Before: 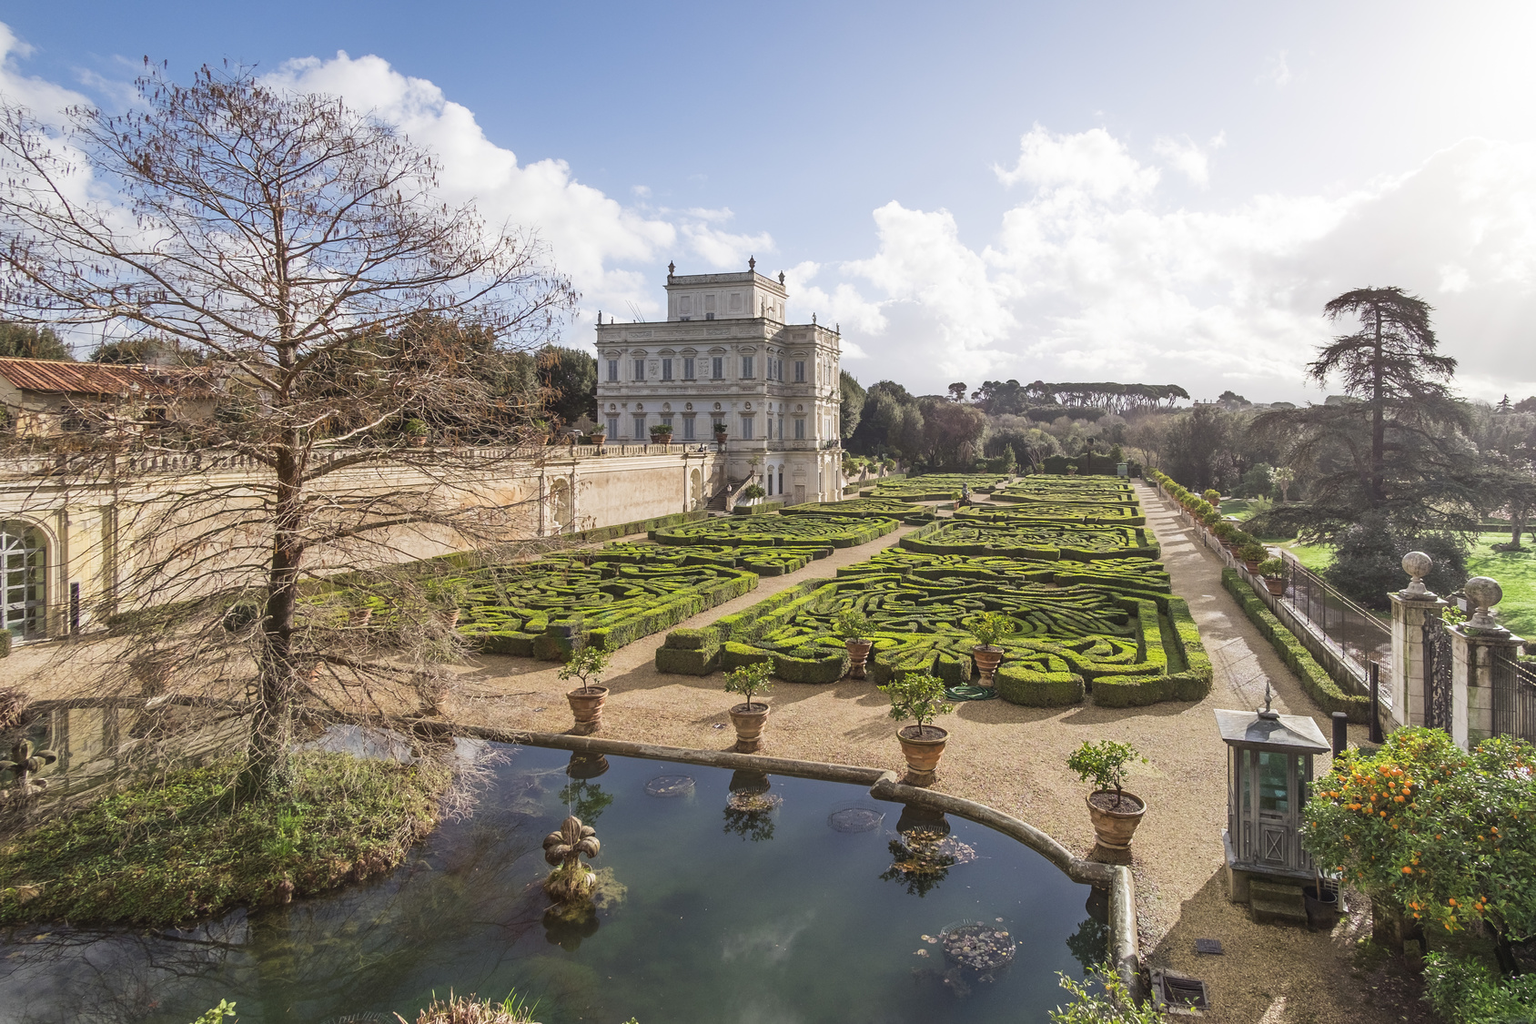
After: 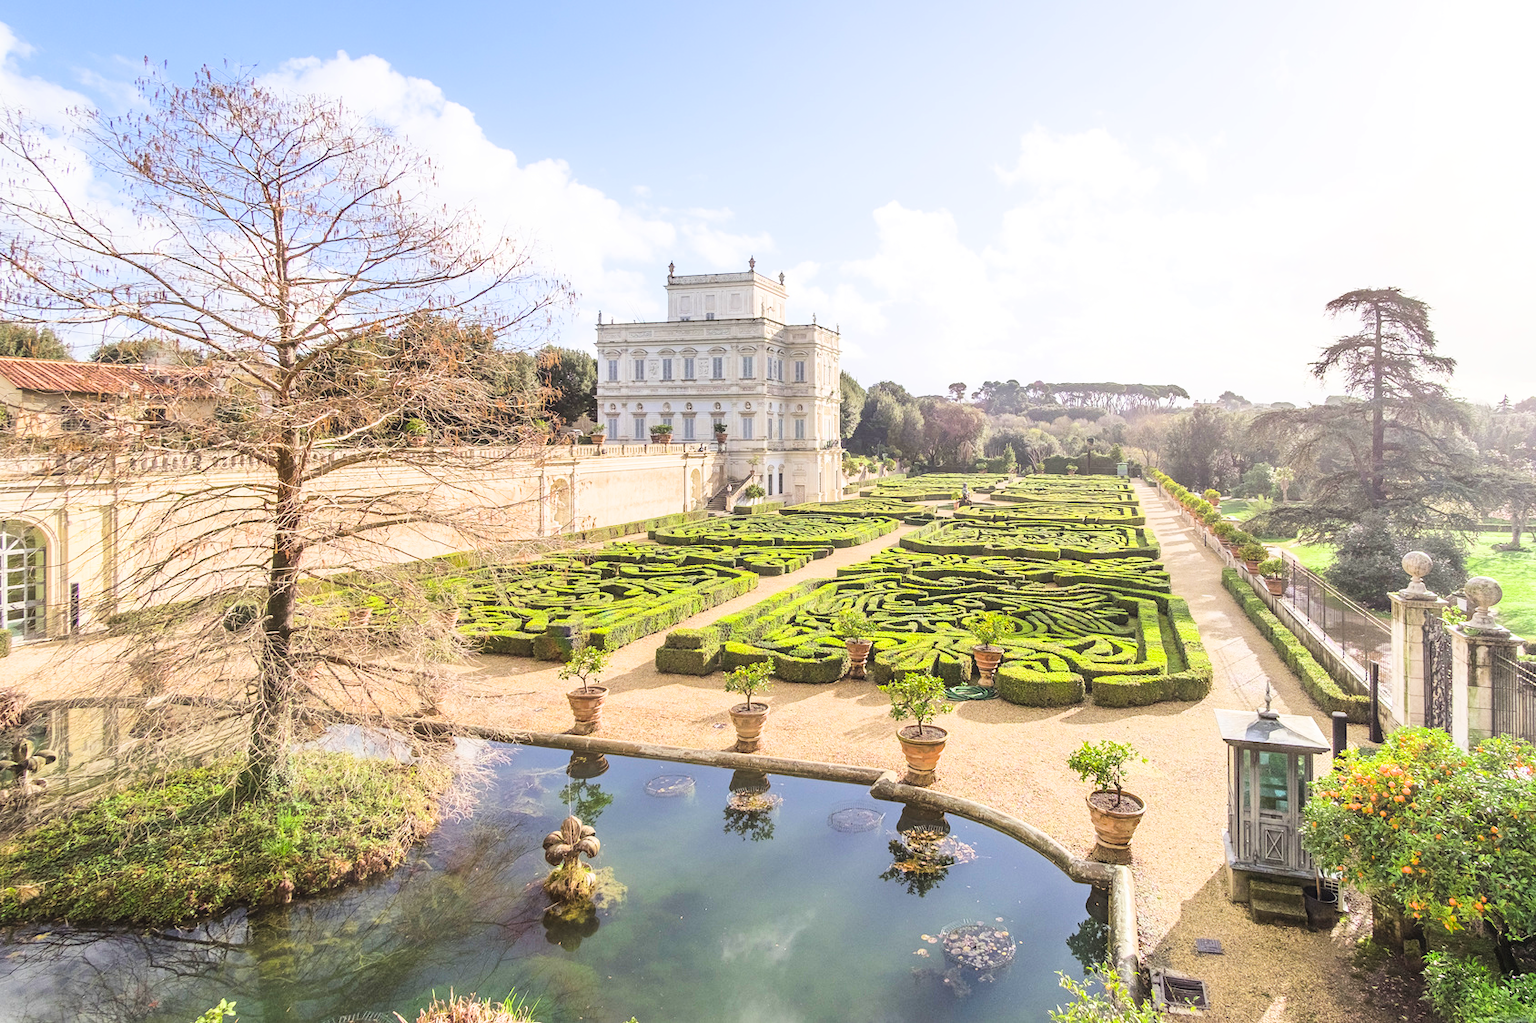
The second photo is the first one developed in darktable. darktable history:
contrast equalizer: y [[0.5, 0.488, 0.462, 0.461, 0.491, 0.5], [0.5 ×6], [0.5 ×6], [0 ×6], [0 ×6]]
filmic rgb: black relative exposure -7.65 EV, white relative exposure 4.56 EV, hardness 3.61
exposure: black level correction 0, exposure 0.7 EV, compensate exposure bias true, compensate highlight preservation false
contrast brightness saturation: brightness -0.02, saturation 0.35
tone equalizer: -8 EV -0.75 EV, -7 EV -0.7 EV, -6 EV -0.6 EV, -5 EV -0.4 EV, -3 EV 0.4 EV, -2 EV 0.6 EV, -1 EV 0.7 EV, +0 EV 0.75 EV, edges refinement/feathering 500, mask exposure compensation -1.57 EV, preserve details no
